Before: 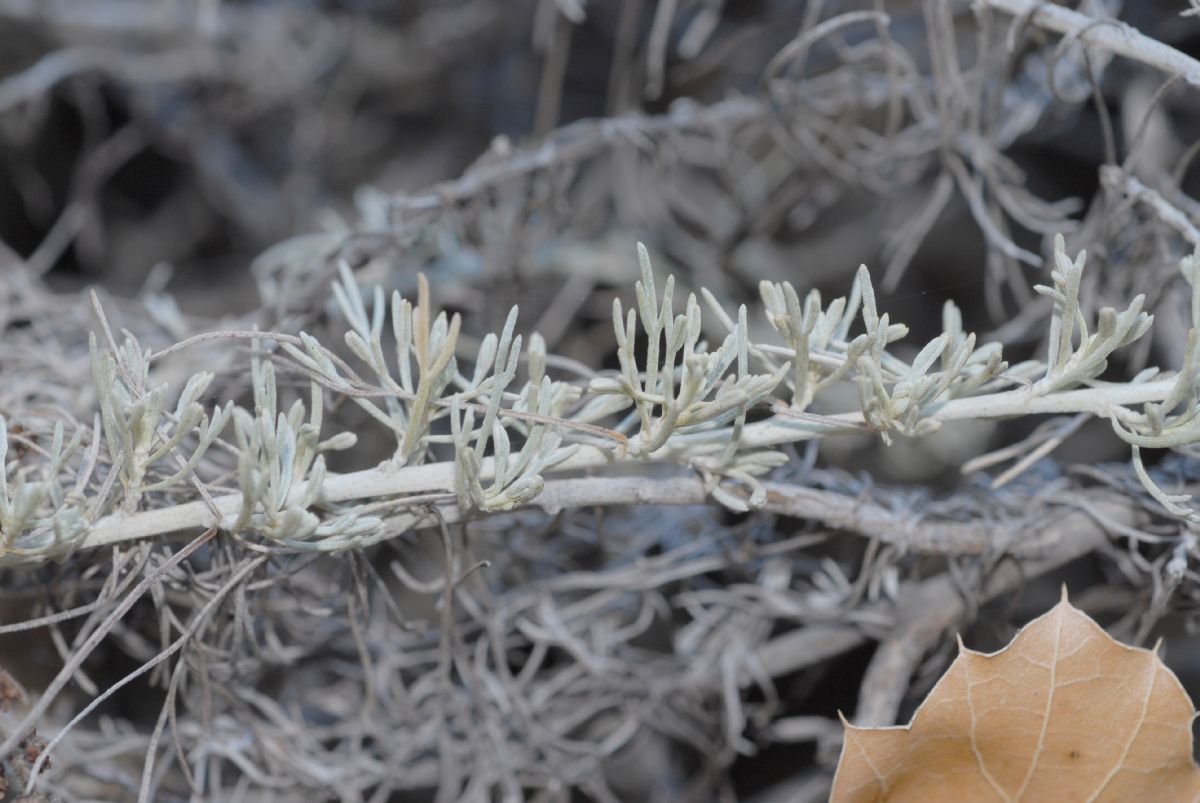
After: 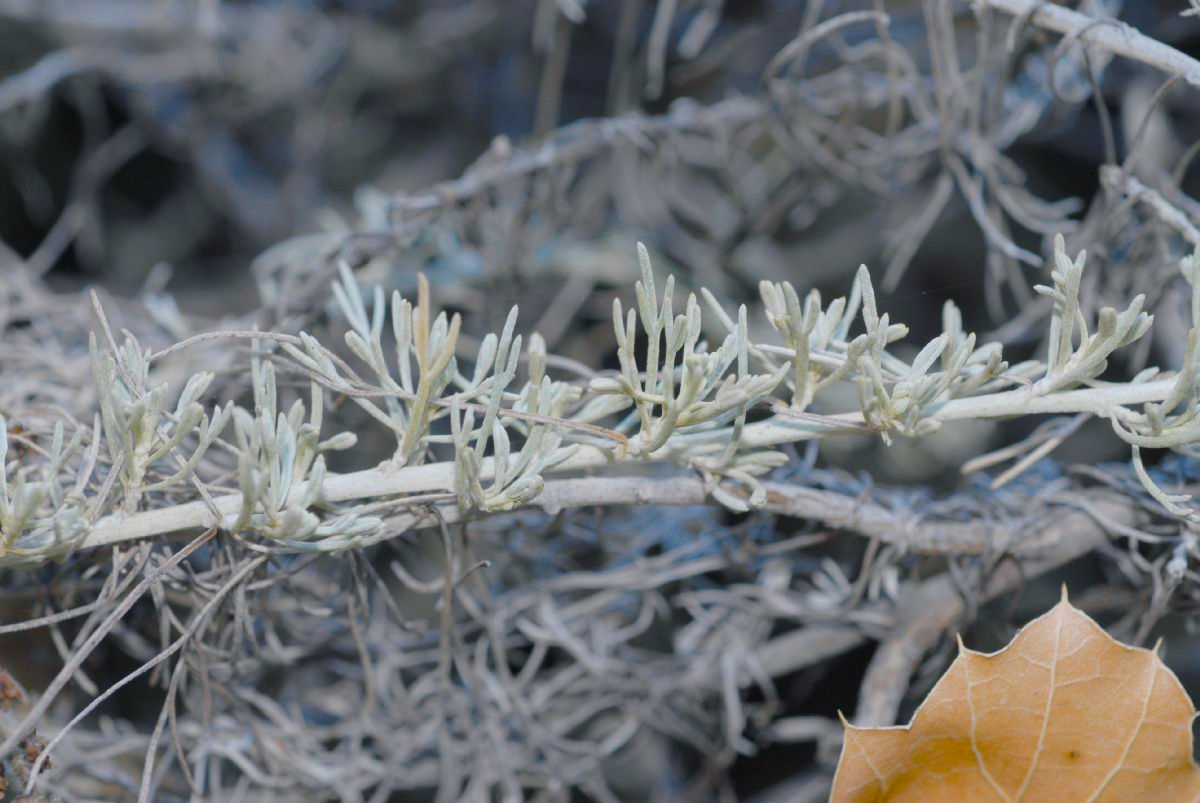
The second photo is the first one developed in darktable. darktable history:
color balance rgb: shadows lift › chroma 2.034%, shadows lift › hue 222.26°, perceptual saturation grading › global saturation 40.761%, perceptual saturation grading › highlights -25.776%, perceptual saturation grading › mid-tones 34.968%, perceptual saturation grading › shadows 35.447%
